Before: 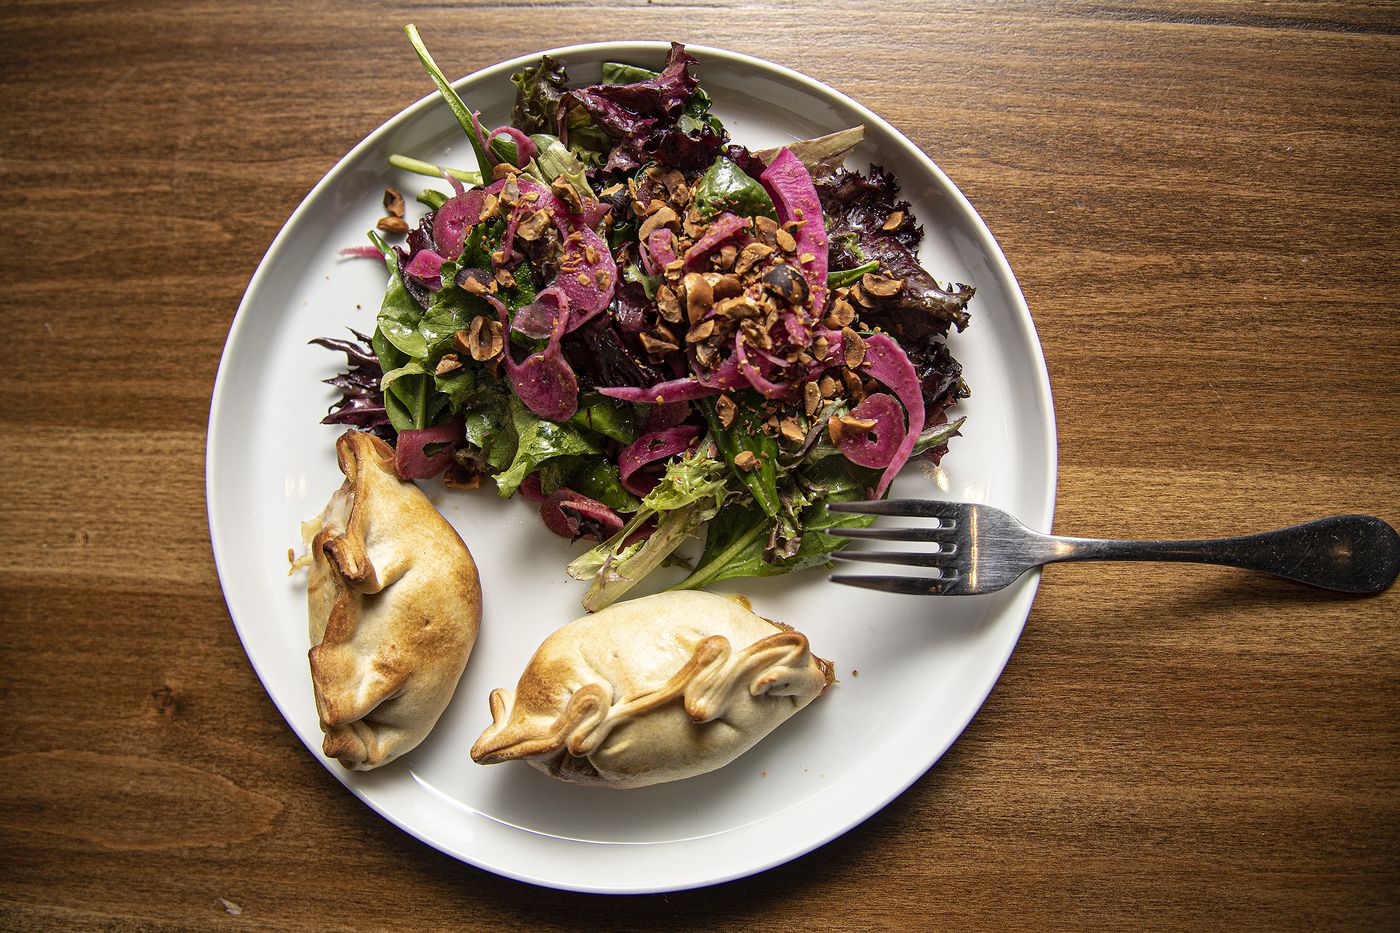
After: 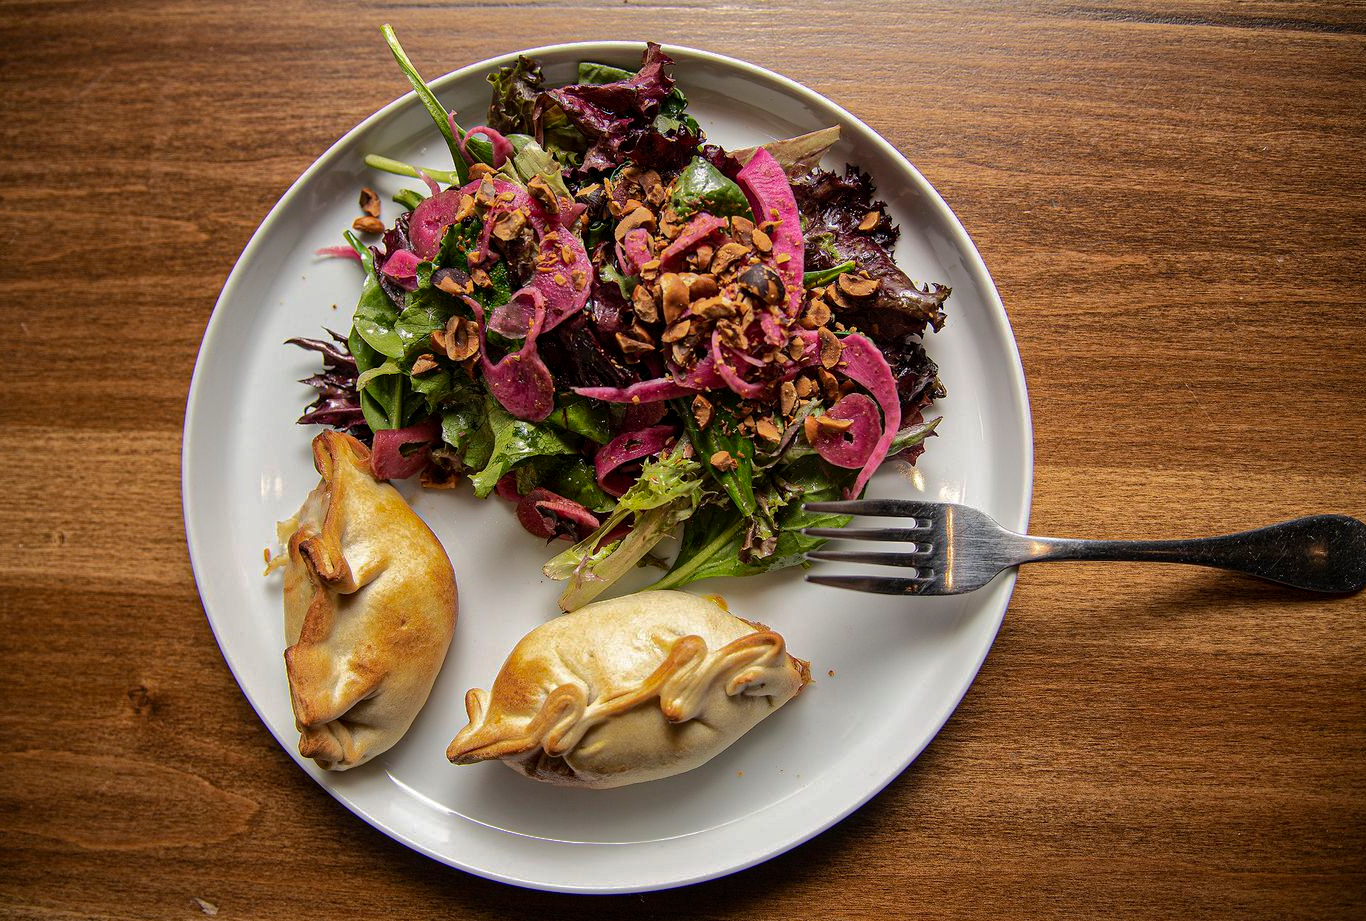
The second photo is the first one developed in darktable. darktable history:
crop and rotate: left 1.774%, right 0.633%, bottom 1.28%
shadows and highlights: shadows -19.91, highlights -73.15
